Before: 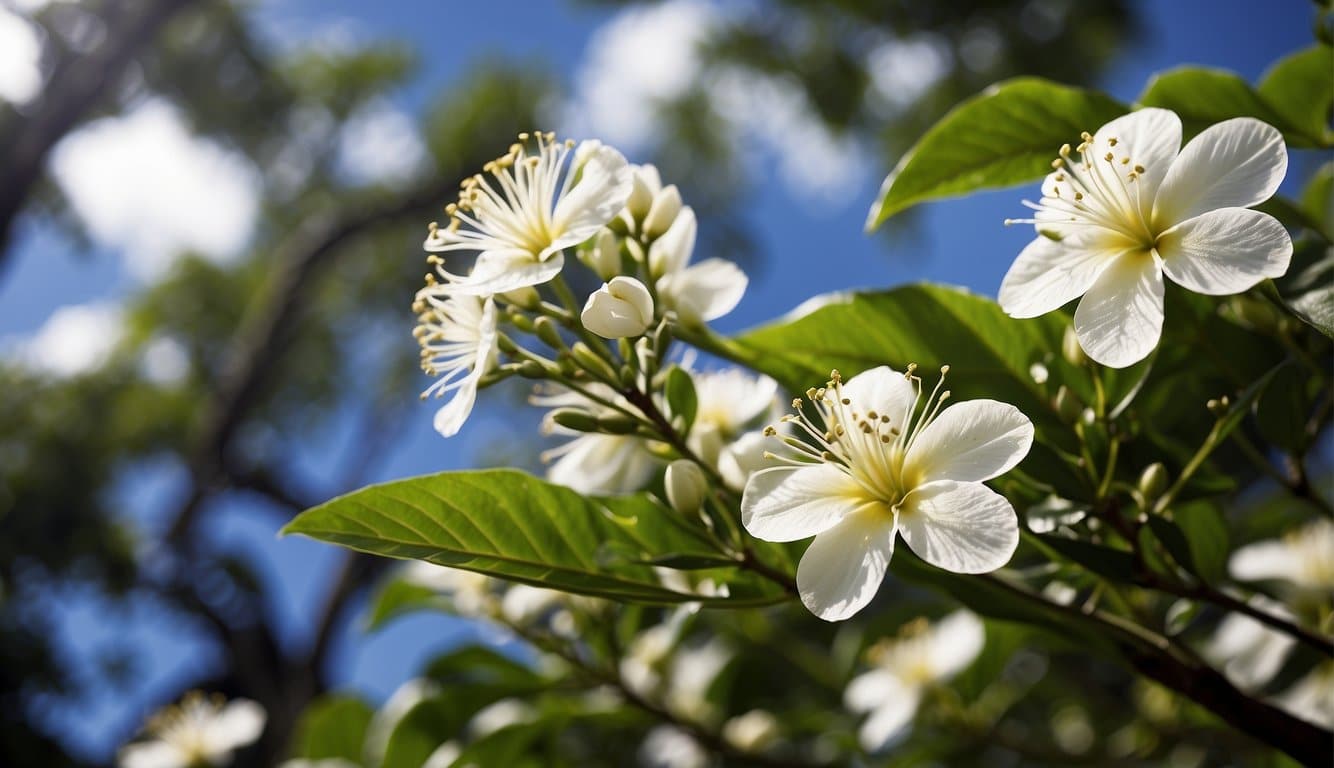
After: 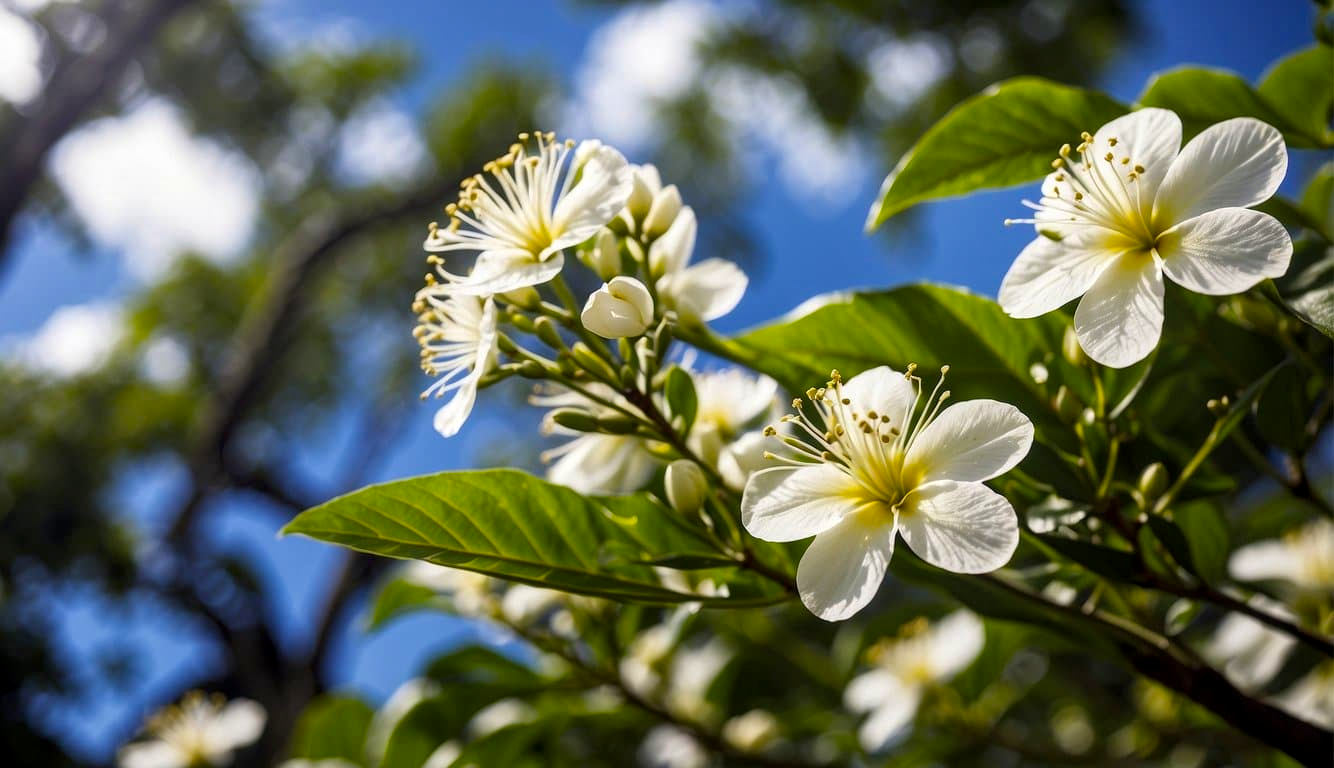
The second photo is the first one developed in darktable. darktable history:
color balance rgb: perceptual saturation grading › global saturation 20%, global vibrance 20%
local contrast: on, module defaults
shadows and highlights: radius 331.84, shadows 53.55, highlights -100, compress 94.63%, highlights color adjustment 73.23%, soften with gaussian
